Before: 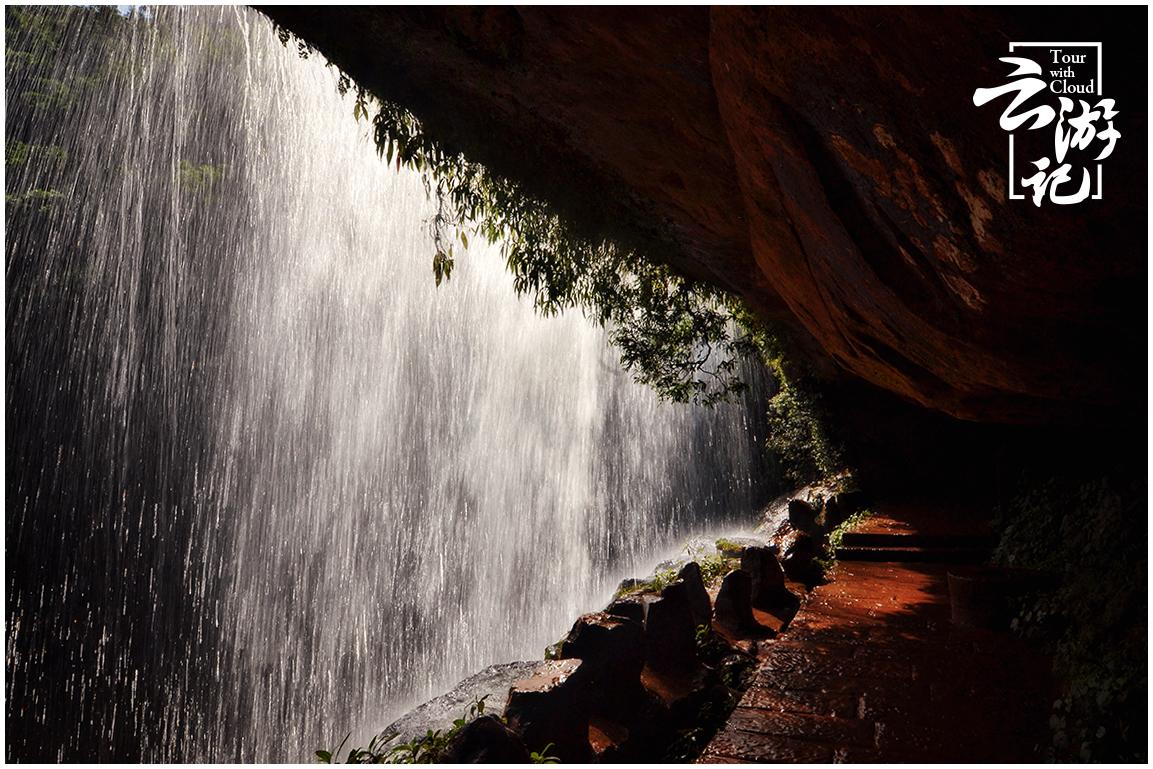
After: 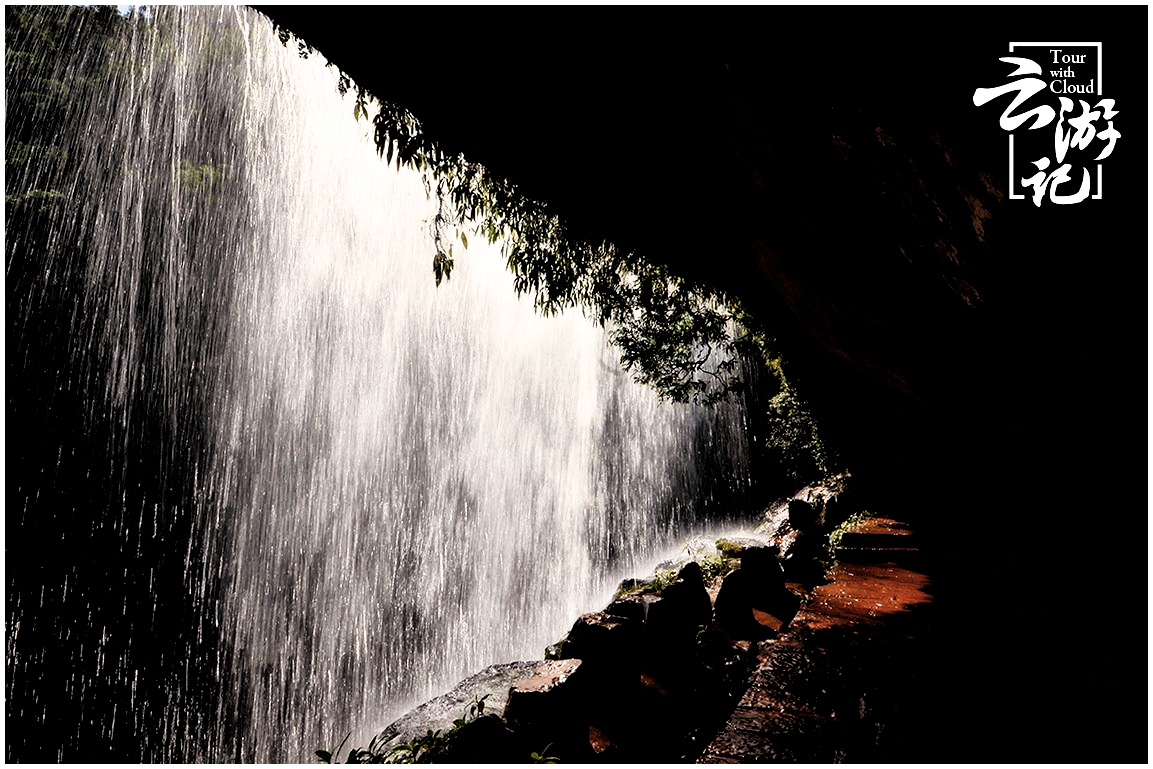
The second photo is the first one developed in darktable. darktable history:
shadows and highlights: shadows 0, highlights 40
filmic rgb: black relative exposure -3.64 EV, white relative exposure 2.44 EV, hardness 3.29
